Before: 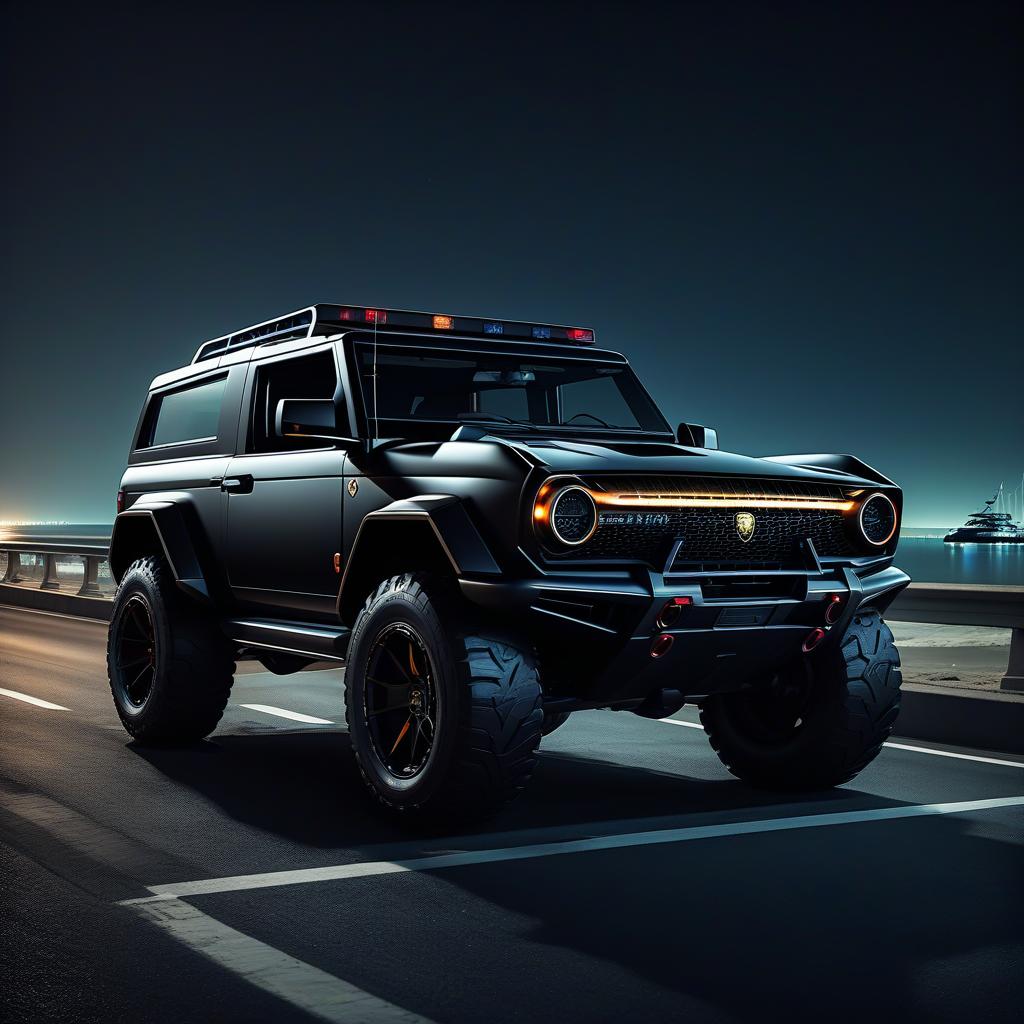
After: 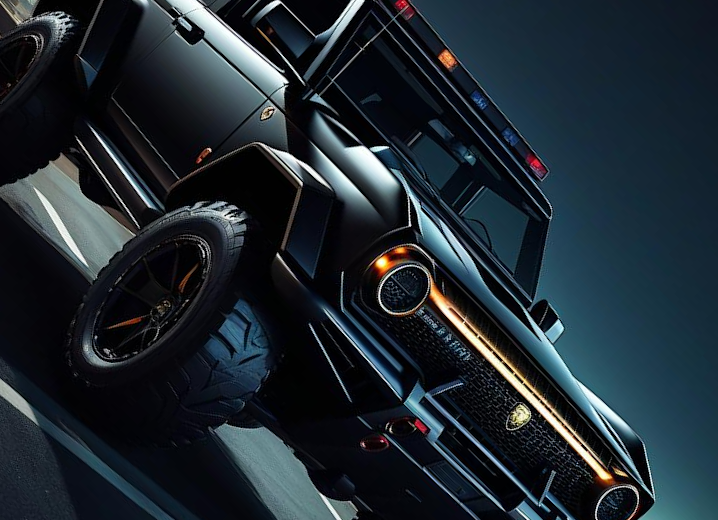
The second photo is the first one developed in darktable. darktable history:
crop and rotate: angle -44.93°, top 16.475%, right 0.783%, bottom 11.662%
